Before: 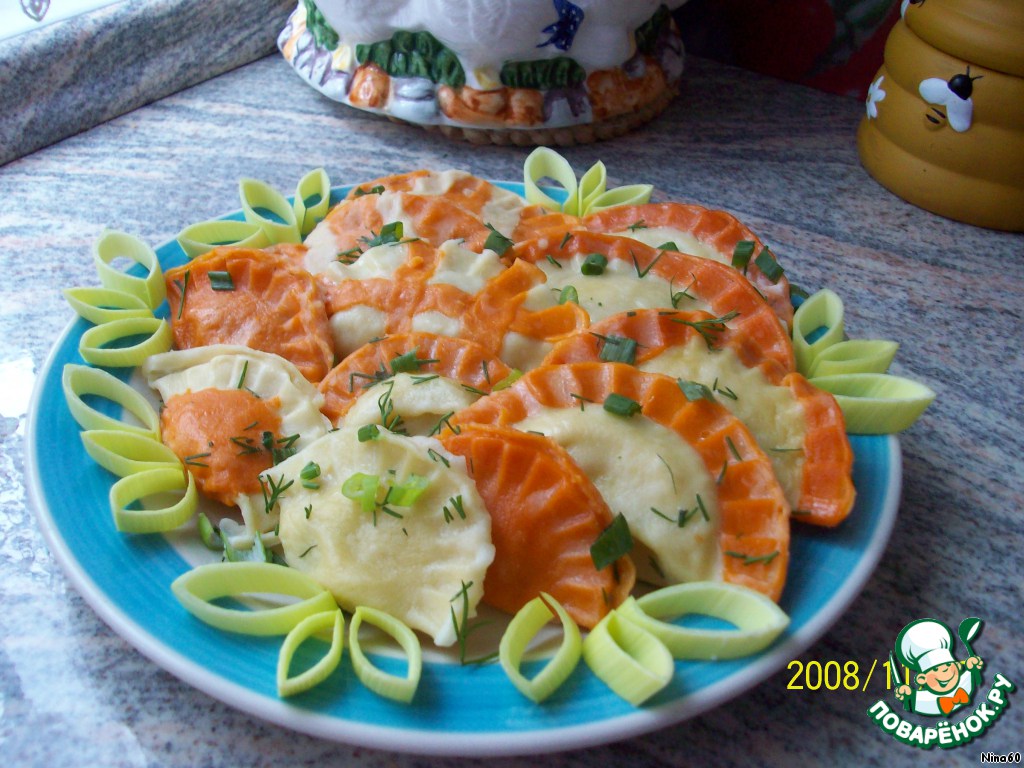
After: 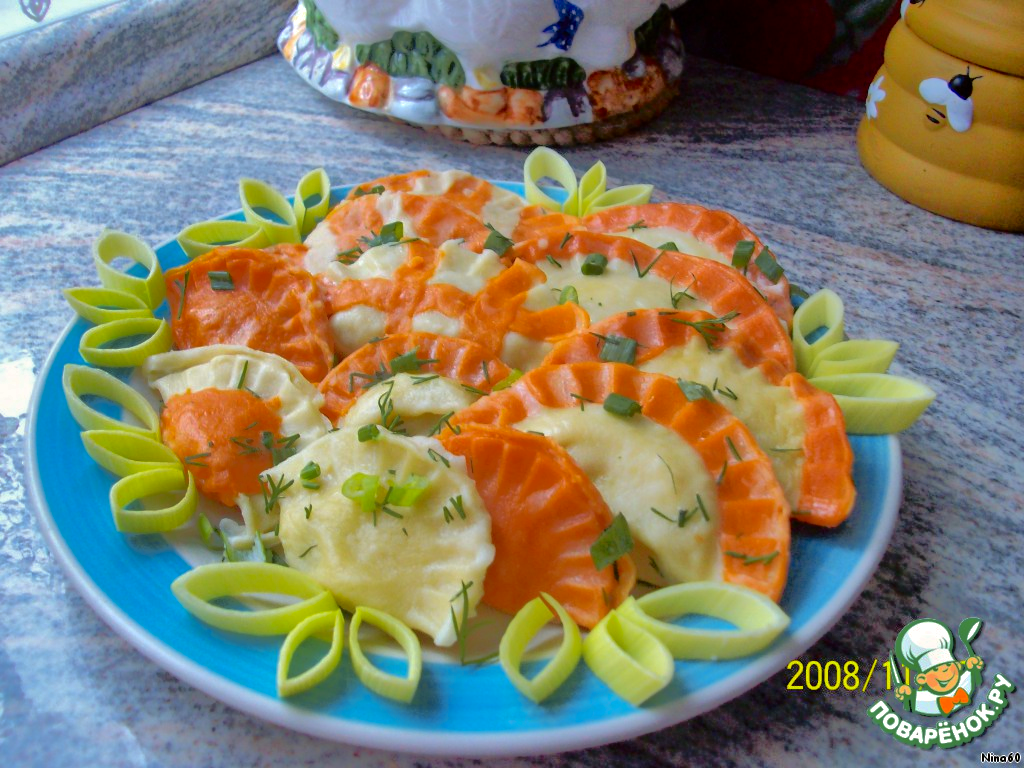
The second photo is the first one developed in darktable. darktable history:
tone curve: curves: ch0 [(0, 0) (0.058, 0.039) (0.168, 0.123) (0.282, 0.327) (0.45, 0.534) (0.676, 0.751) (0.89, 0.919) (1, 1)]; ch1 [(0, 0) (0.094, 0.081) (0.285, 0.299) (0.385, 0.403) (0.447, 0.455) (0.495, 0.496) (0.544, 0.552) (0.589, 0.612) (0.722, 0.728) (1, 1)]; ch2 [(0, 0) (0.257, 0.217) (0.43, 0.421) (0.498, 0.507) (0.531, 0.544) (0.56, 0.579) (0.625, 0.66) (1, 1)], color space Lab, independent channels, preserve colors none
tone equalizer: -8 EV -0.528 EV, -7 EV -0.319 EV, -6 EV -0.083 EV, -5 EV 0.413 EV, -4 EV 0.985 EV, -3 EV 0.791 EV, -2 EV -0.01 EV, -1 EV 0.14 EV, +0 EV -0.012 EV, smoothing 1
shadows and highlights: shadows 38.43, highlights -74.54
